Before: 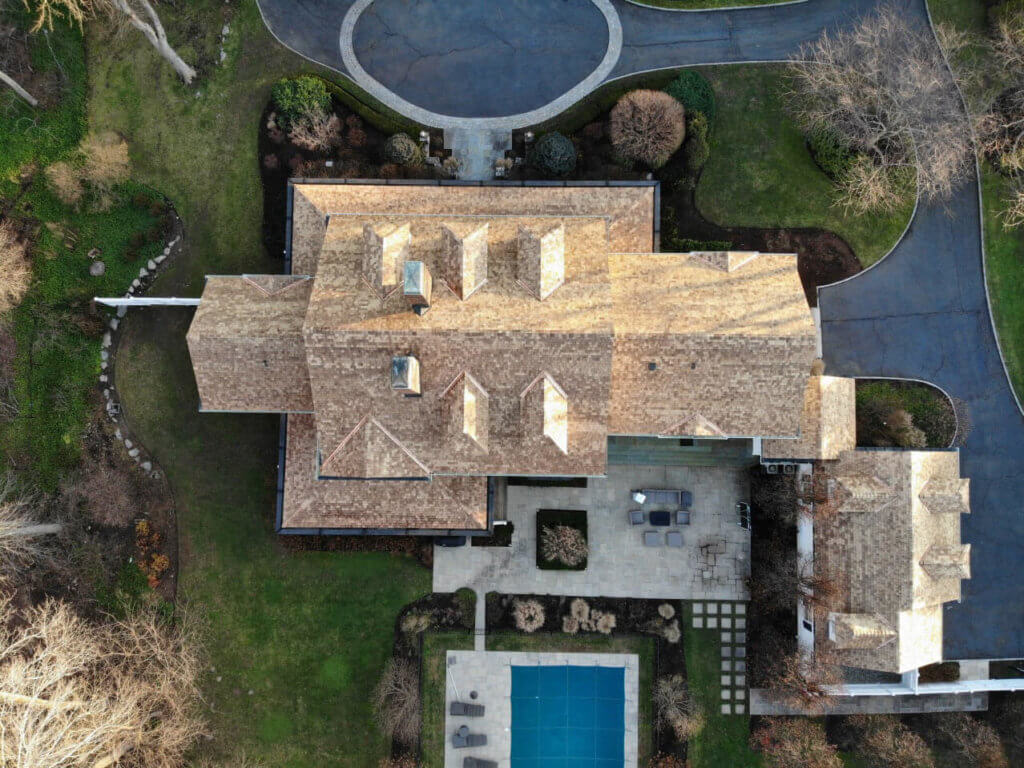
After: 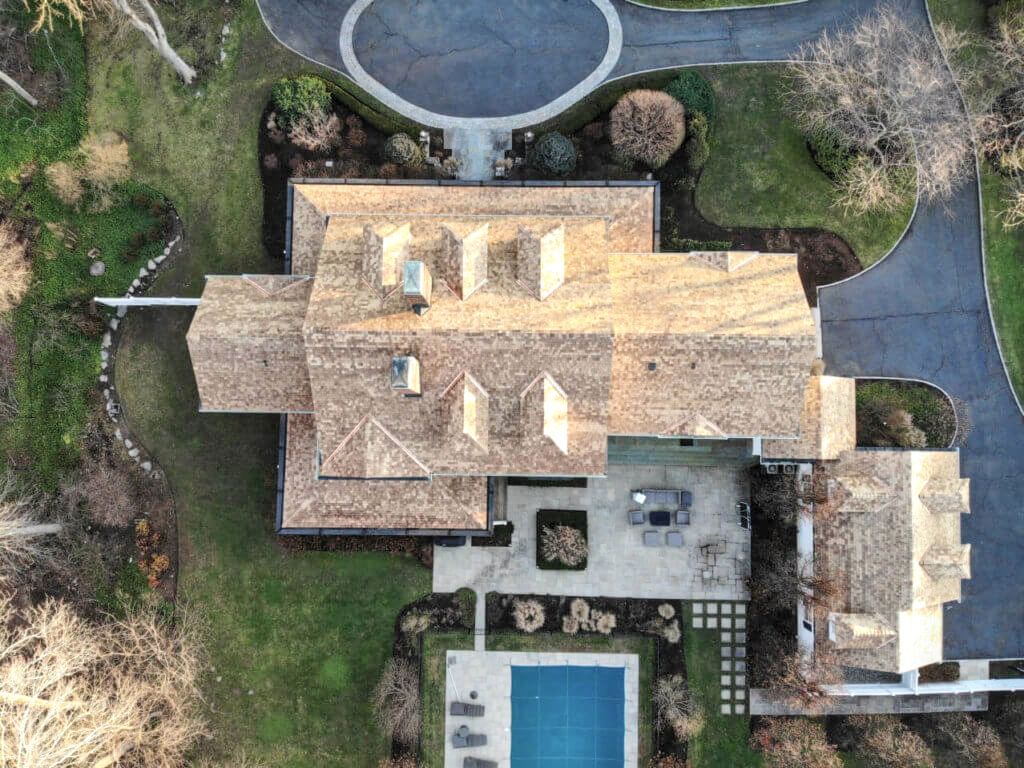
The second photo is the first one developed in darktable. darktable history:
local contrast: on, module defaults
contrast brightness saturation: contrast 0.14, brightness 0.21
